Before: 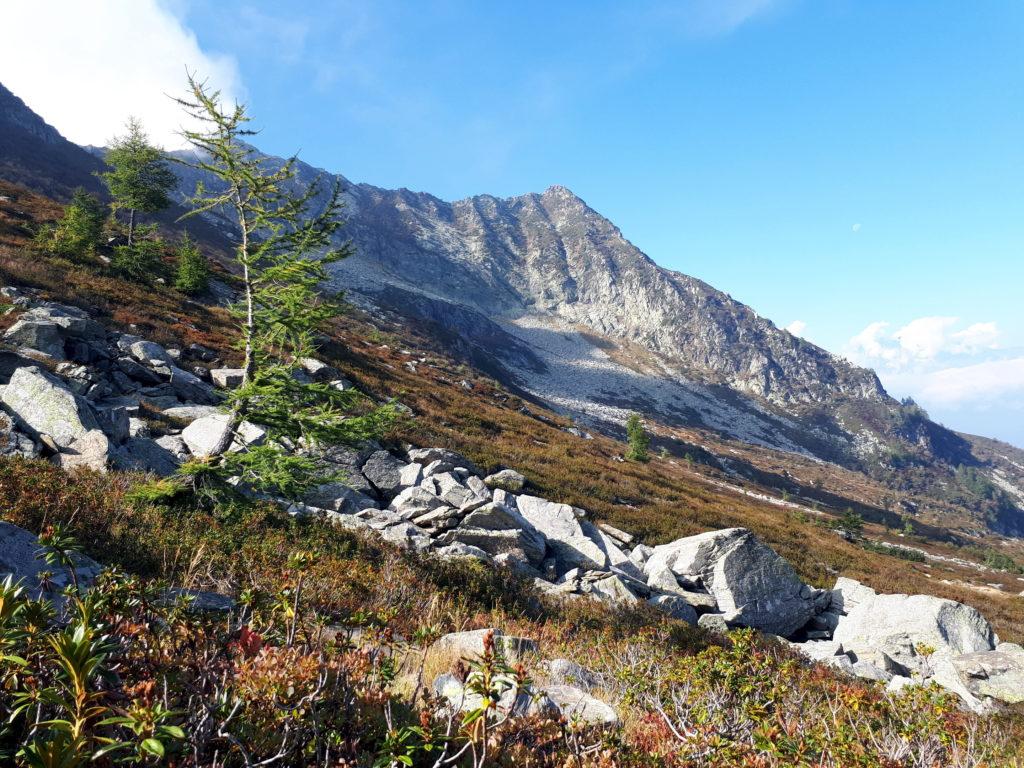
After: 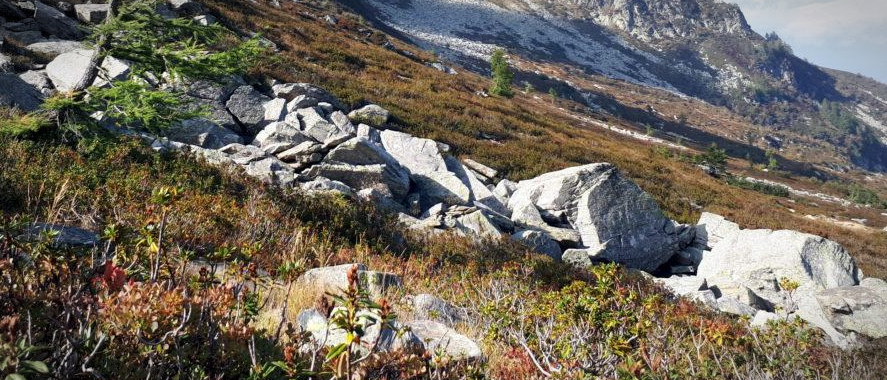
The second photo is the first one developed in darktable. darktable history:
vignetting: fall-off start 80.91%, fall-off radius 61.37%, brightness -0.483, automatic ratio true, width/height ratio 1.422, dithering 8-bit output
crop and rotate: left 13.282%, top 47.652%, bottom 2.841%
